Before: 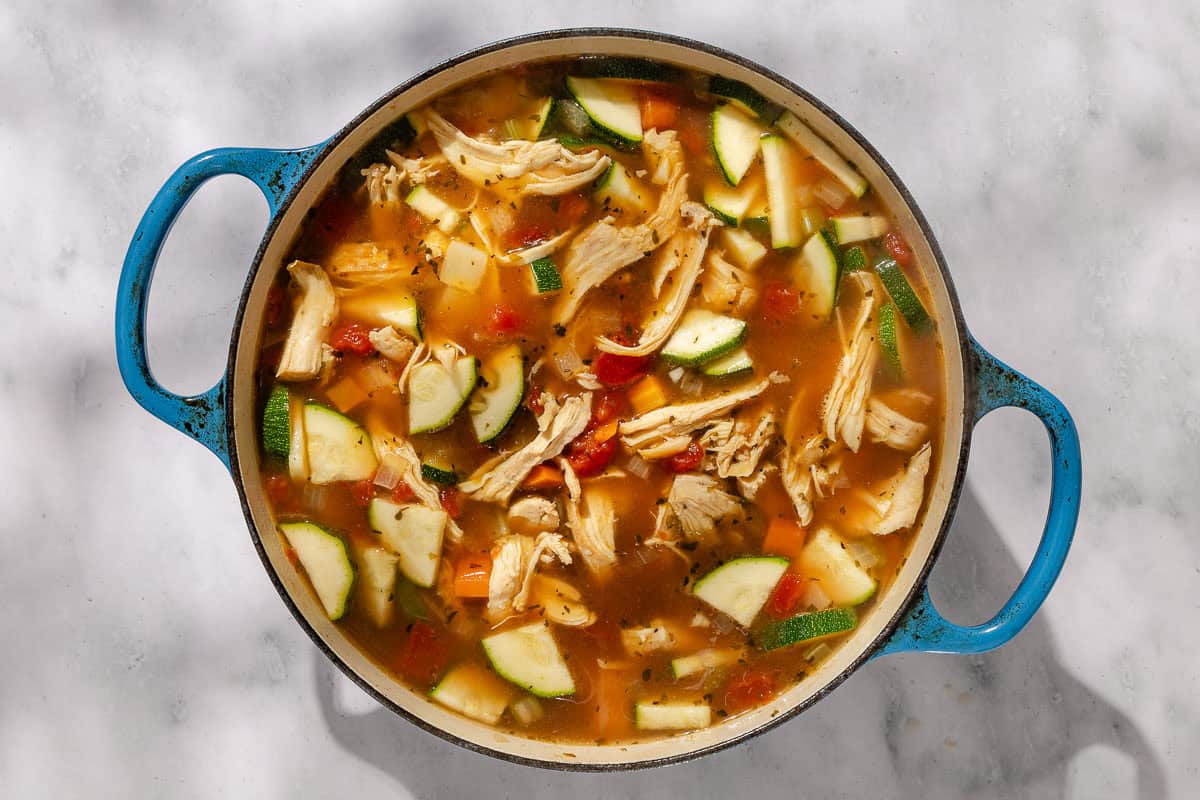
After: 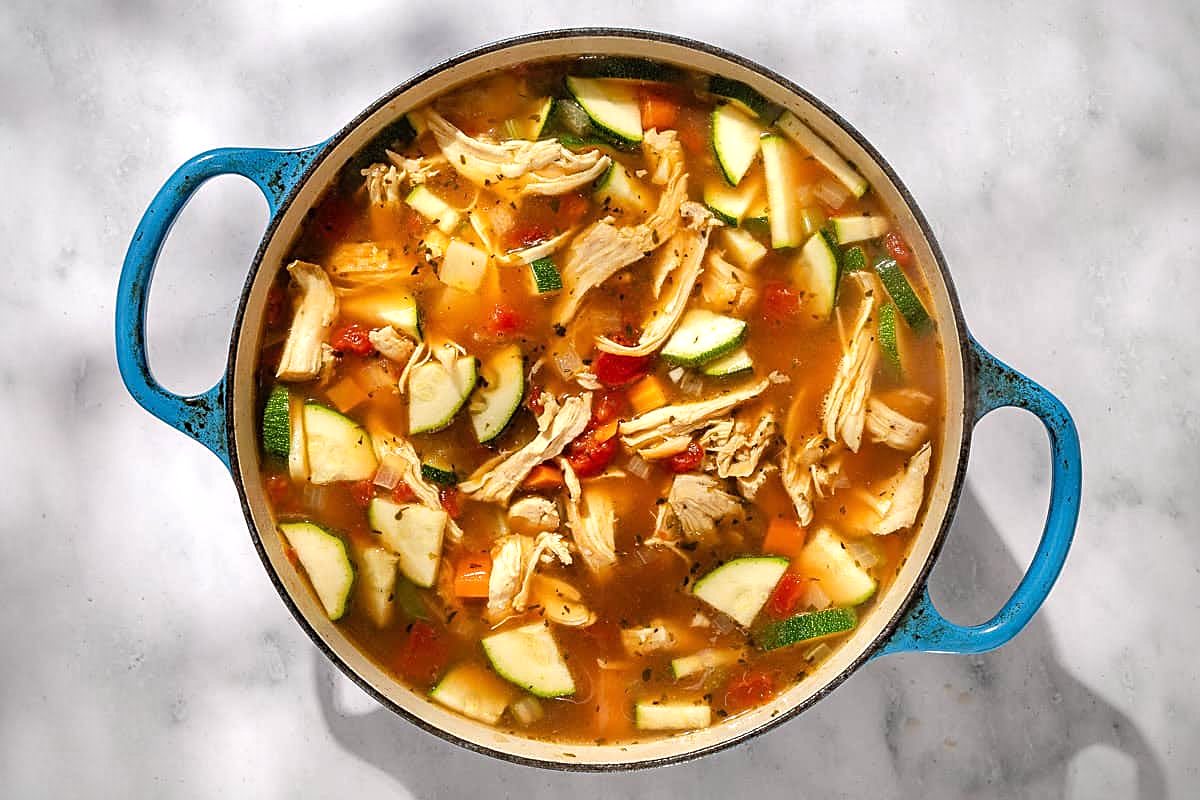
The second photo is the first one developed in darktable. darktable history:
exposure: exposure 0.371 EV, compensate highlight preservation false
sharpen: on, module defaults
vignetting: fall-off radius 61.05%, brightness -0.621, saturation -0.681, unbound false
